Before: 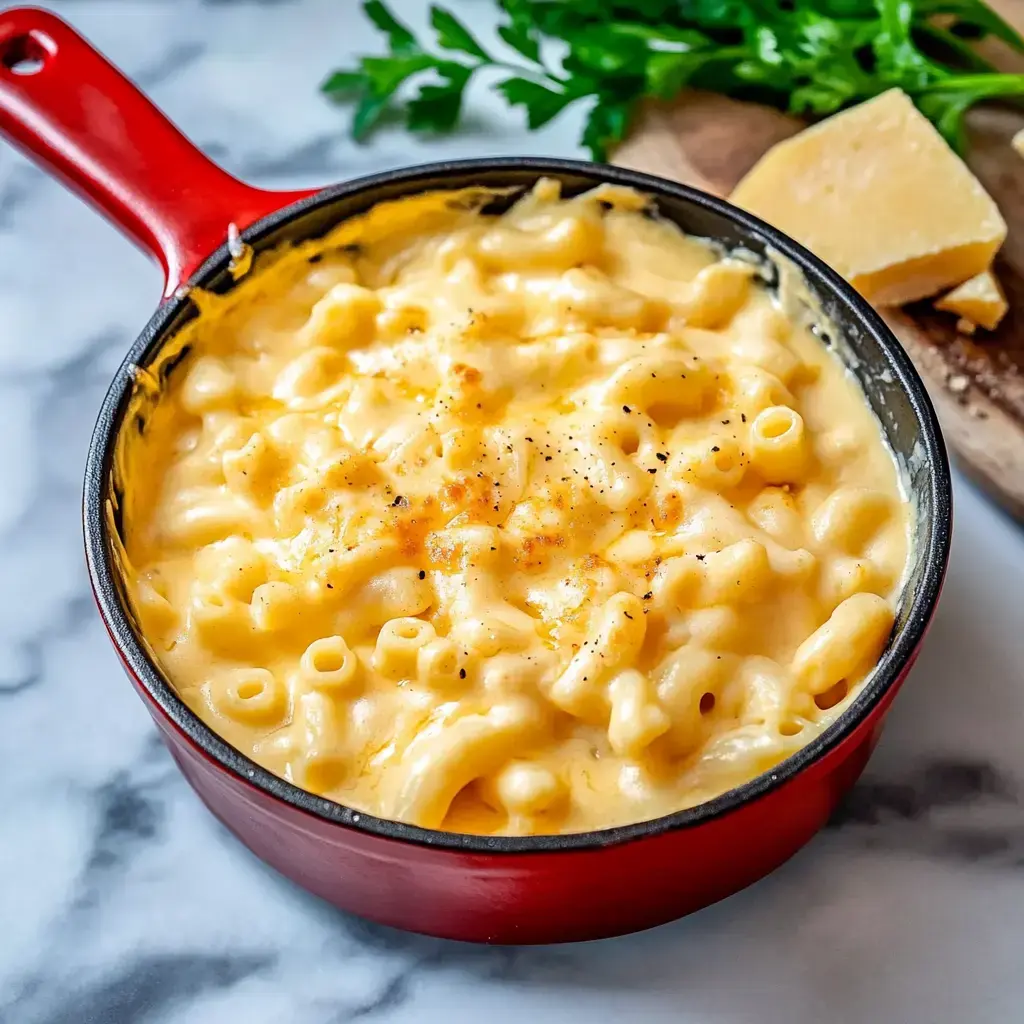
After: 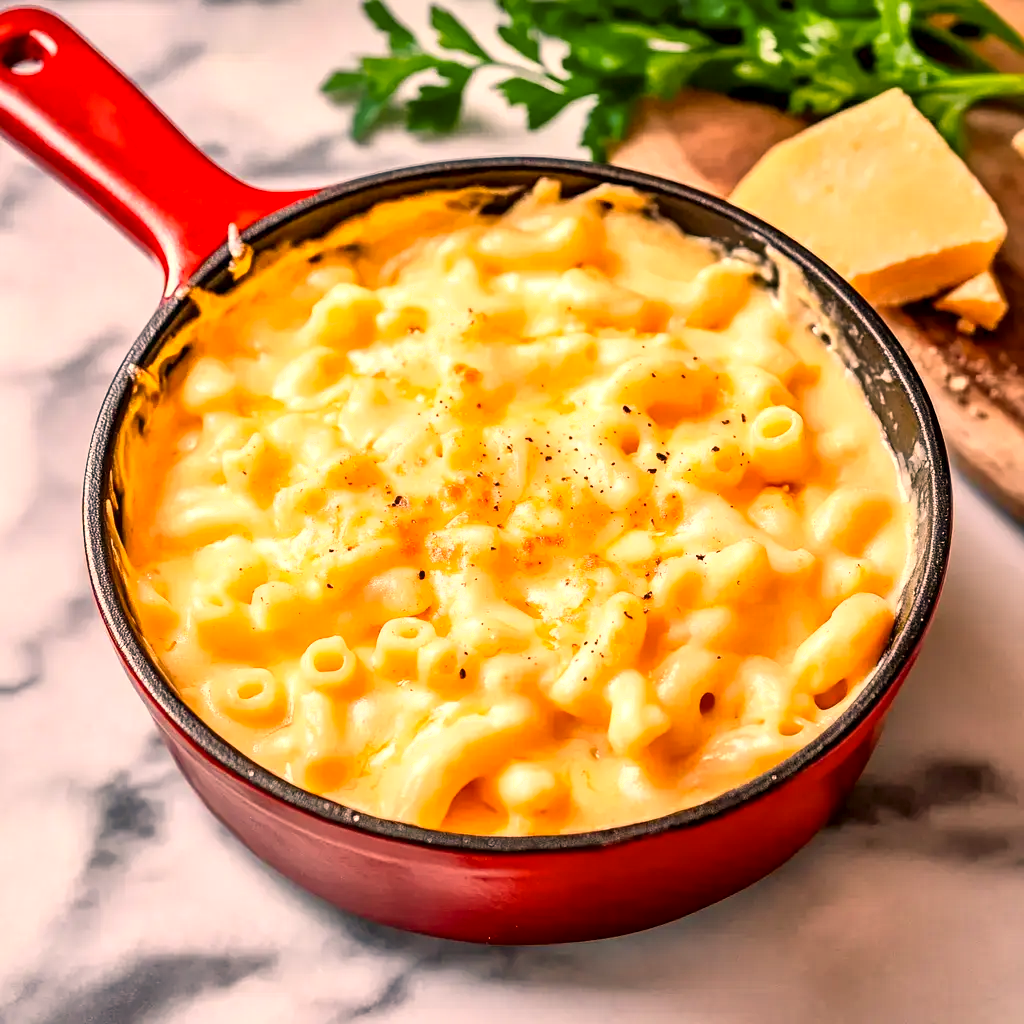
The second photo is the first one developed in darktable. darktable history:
color balance rgb: shadows lift › luminance -5%, shadows lift › chroma 1.1%, shadows lift › hue 219°, power › luminance 10%, power › chroma 2.83%, power › hue 60°, highlights gain › chroma 4.52%, highlights gain › hue 33.33°, saturation formula JzAzBz (2021)
exposure: exposure 0.127 EV, compensate highlight preservation false
shadows and highlights: shadows 0, highlights 40
local contrast: mode bilateral grid, contrast 20, coarseness 50, detail 150%, midtone range 0.2
white balance: red 1.127, blue 0.943
